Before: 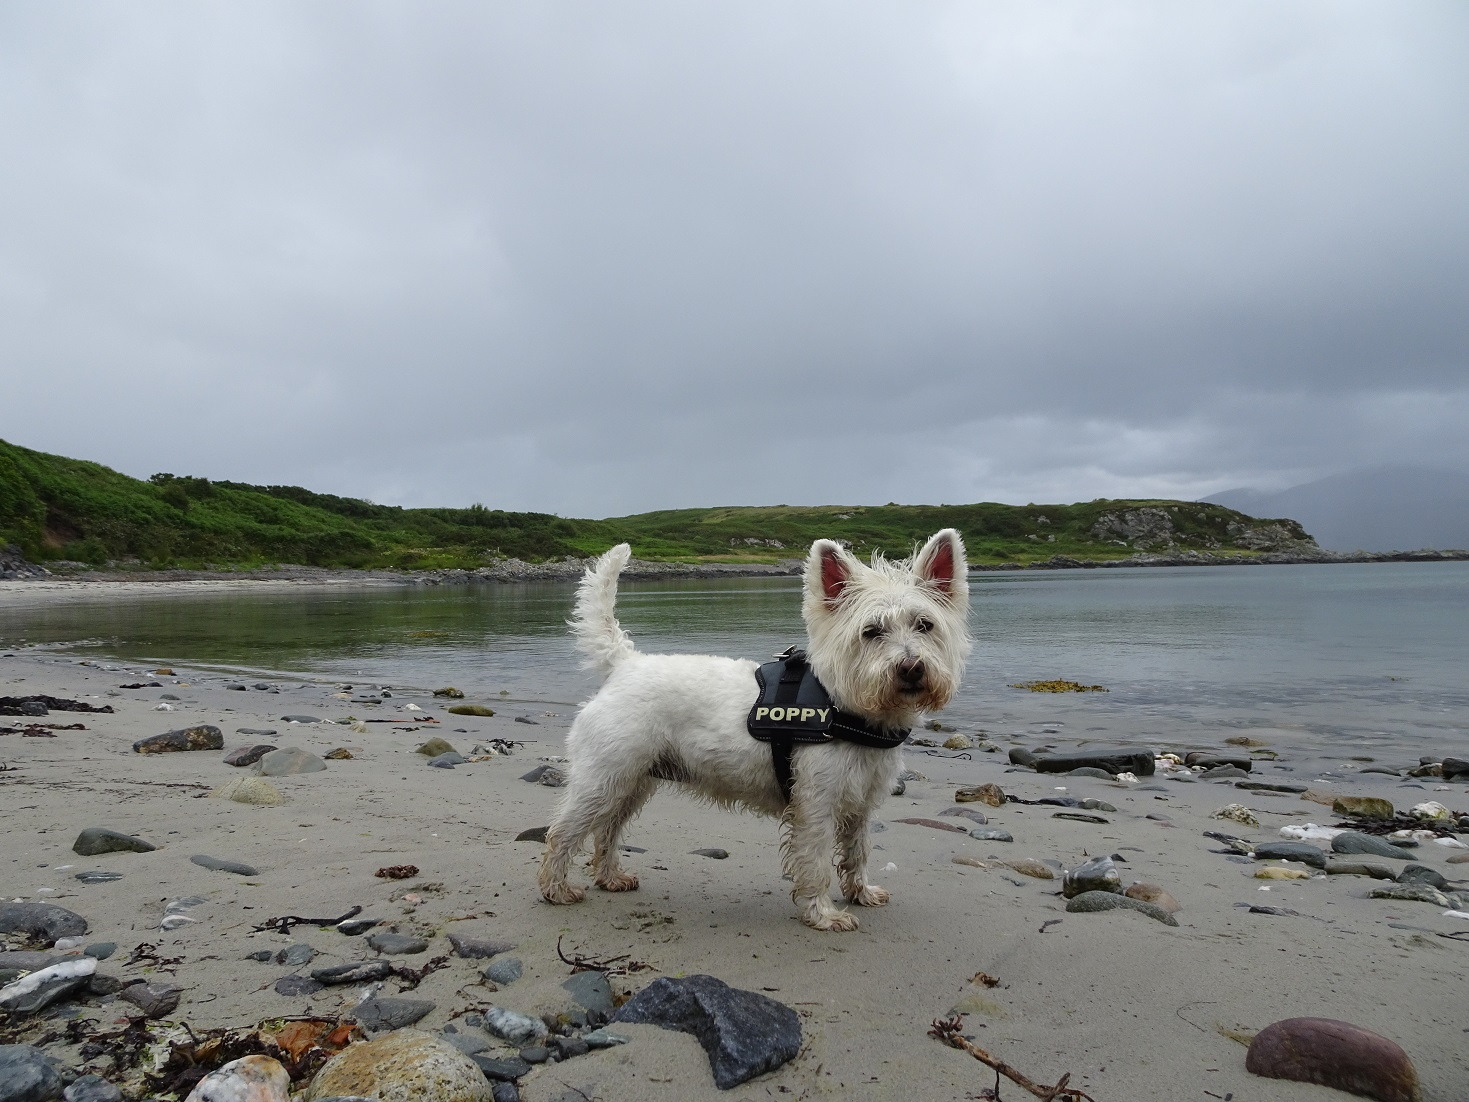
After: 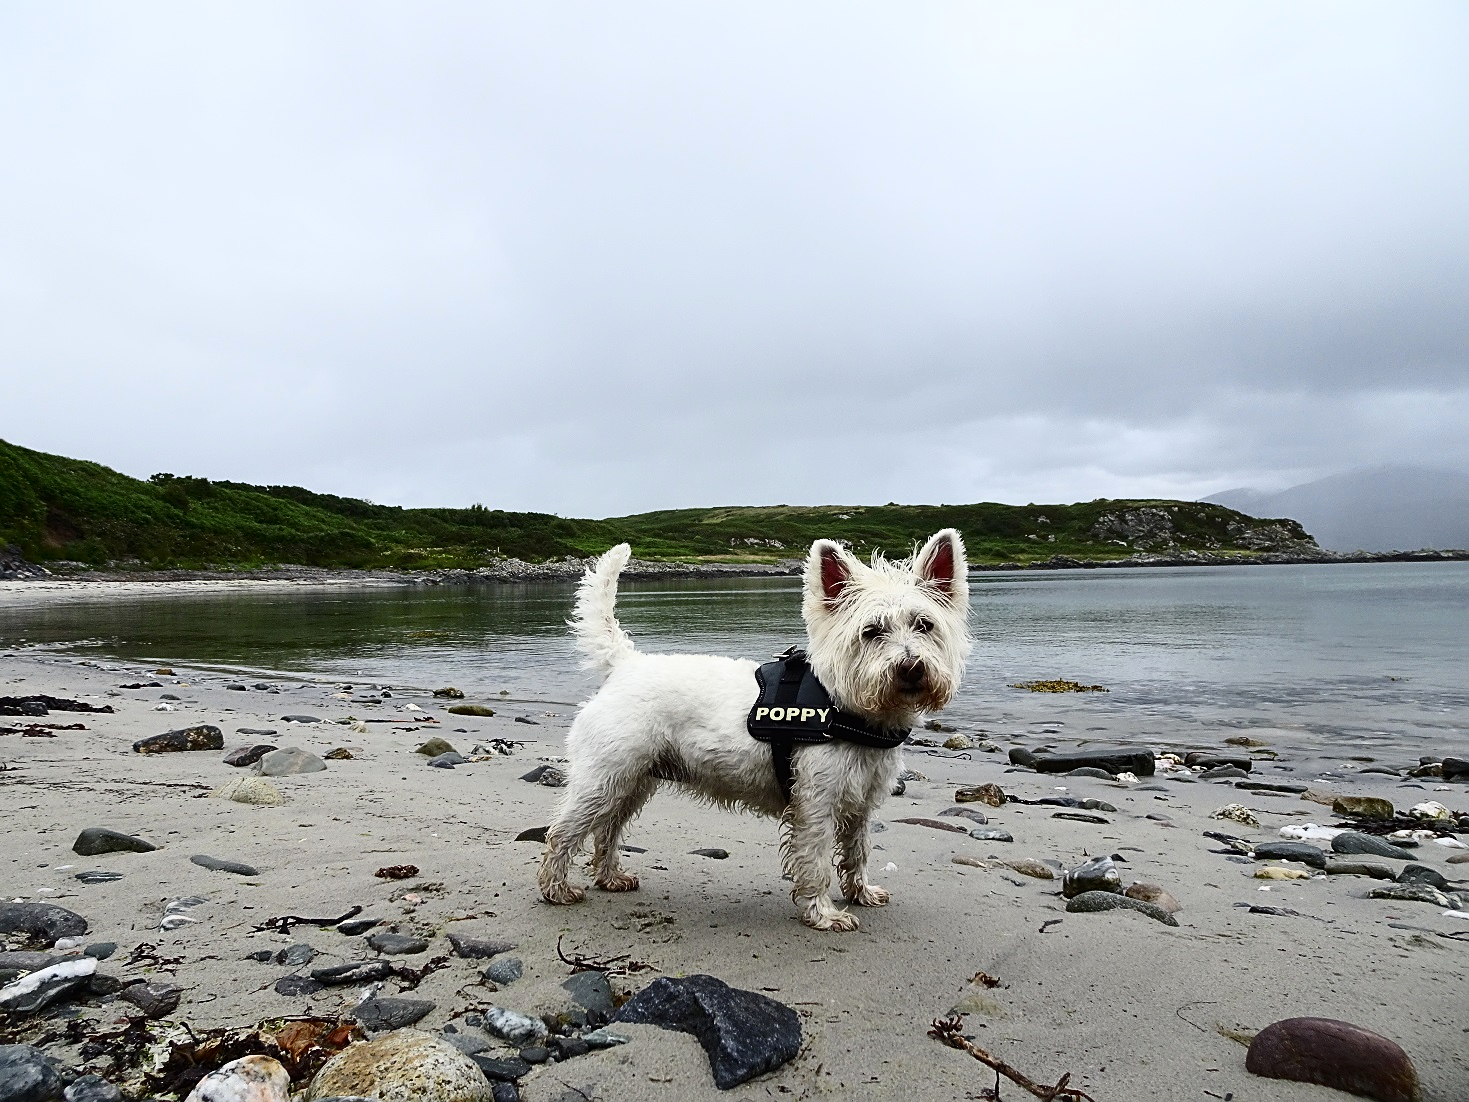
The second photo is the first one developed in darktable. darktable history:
sharpen: on, module defaults
contrast brightness saturation: contrast 0.395, brightness 0.102
